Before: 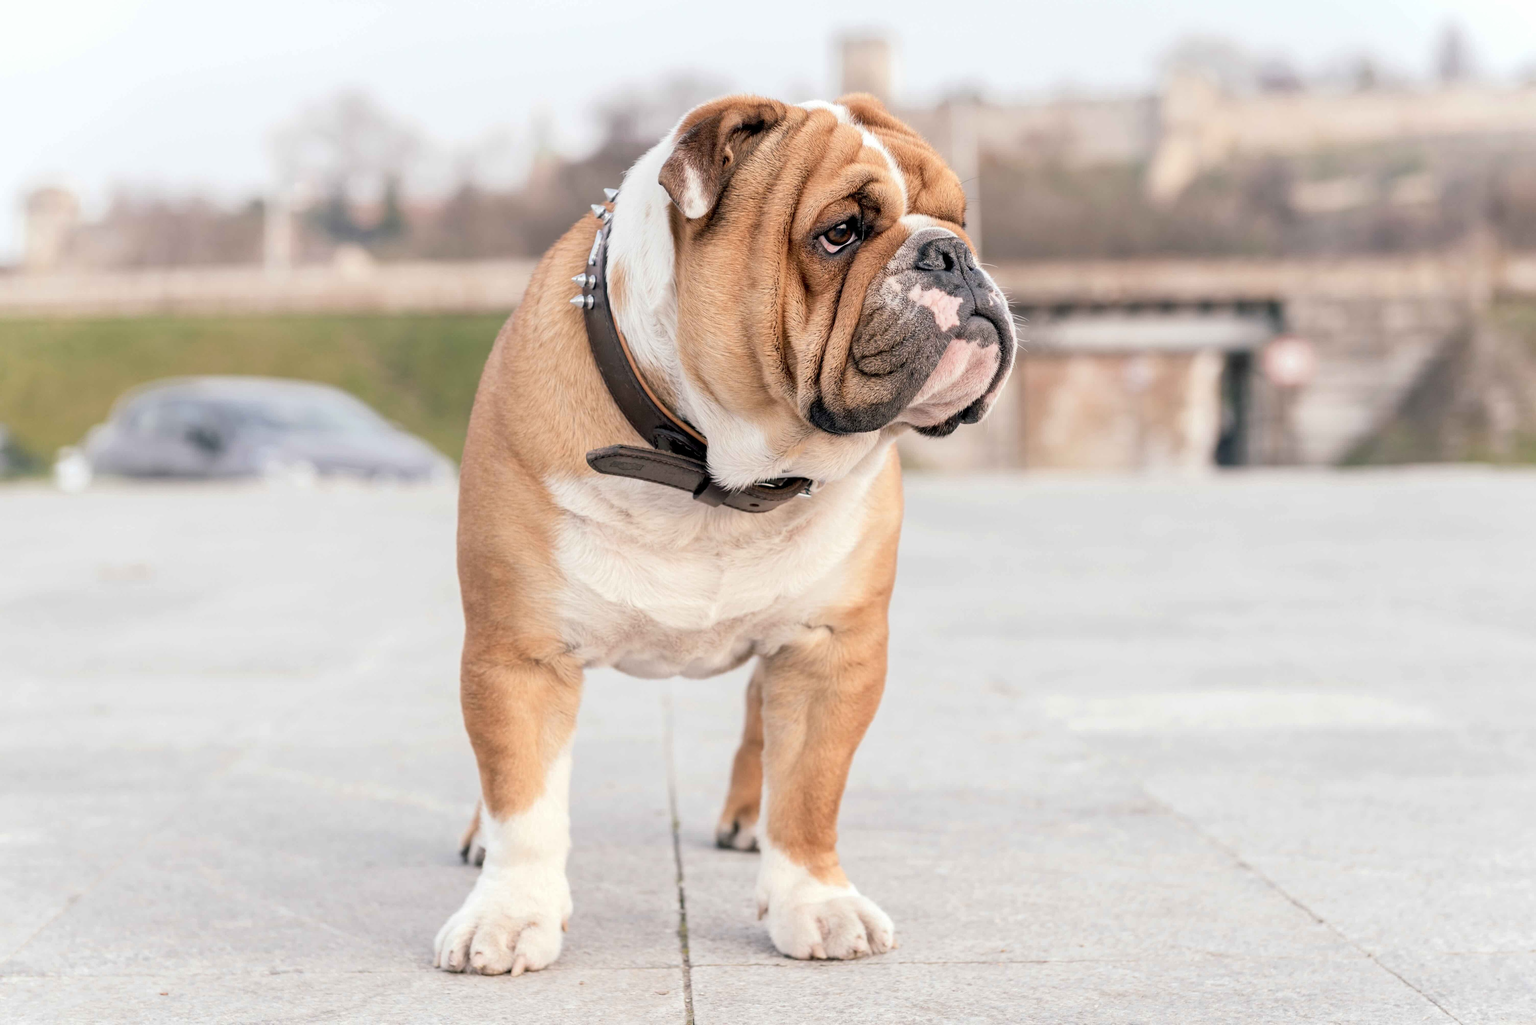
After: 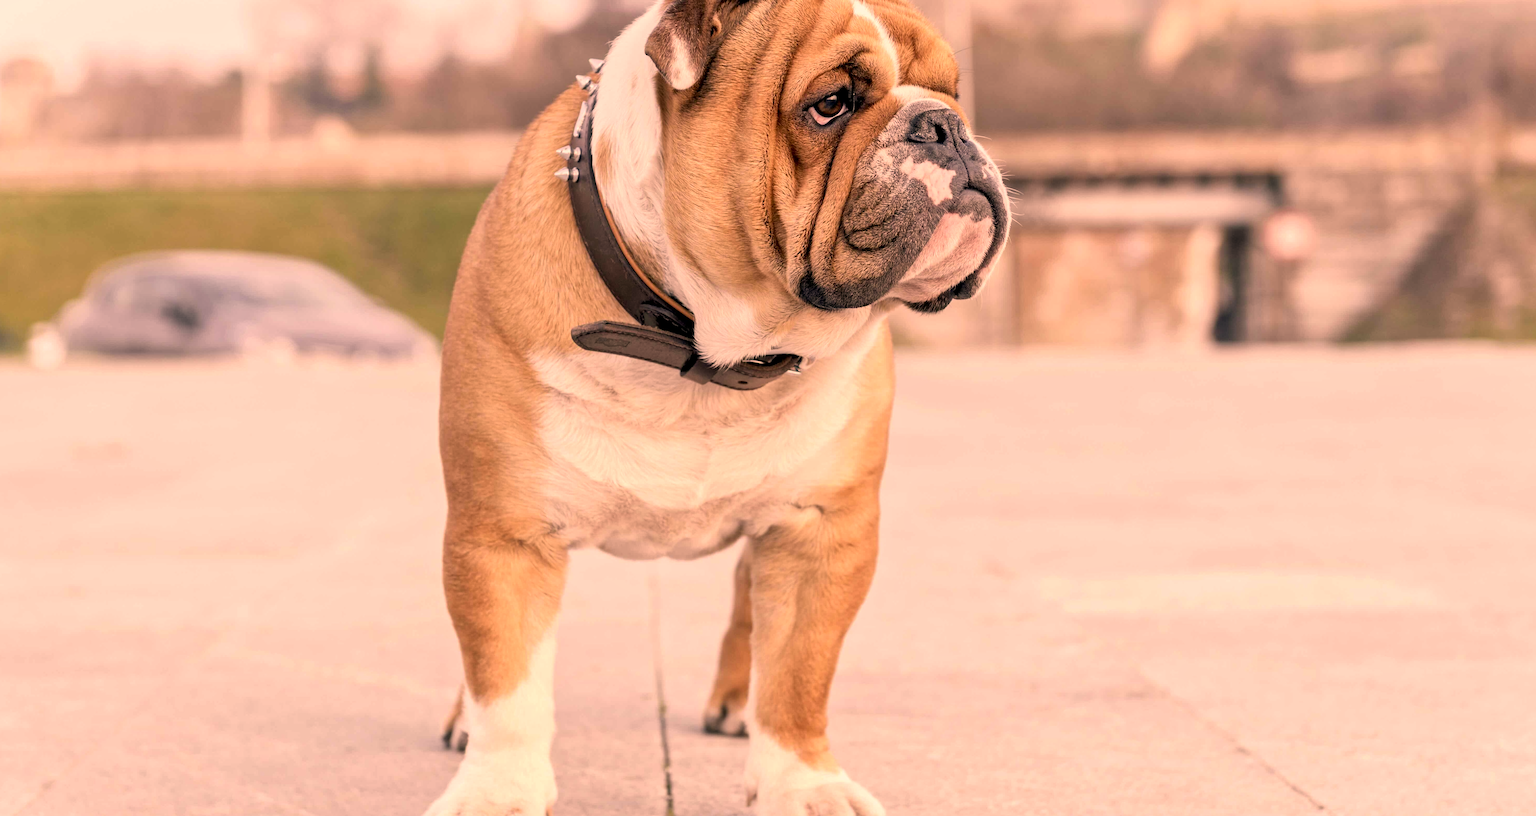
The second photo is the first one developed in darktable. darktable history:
color correction: highlights a* 21.88, highlights b* 22.25
local contrast: mode bilateral grid, contrast 20, coarseness 50, detail 120%, midtone range 0.2
crop and rotate: left 1.814%, top 12.818%, right 0.25%, bottom 9.225%
